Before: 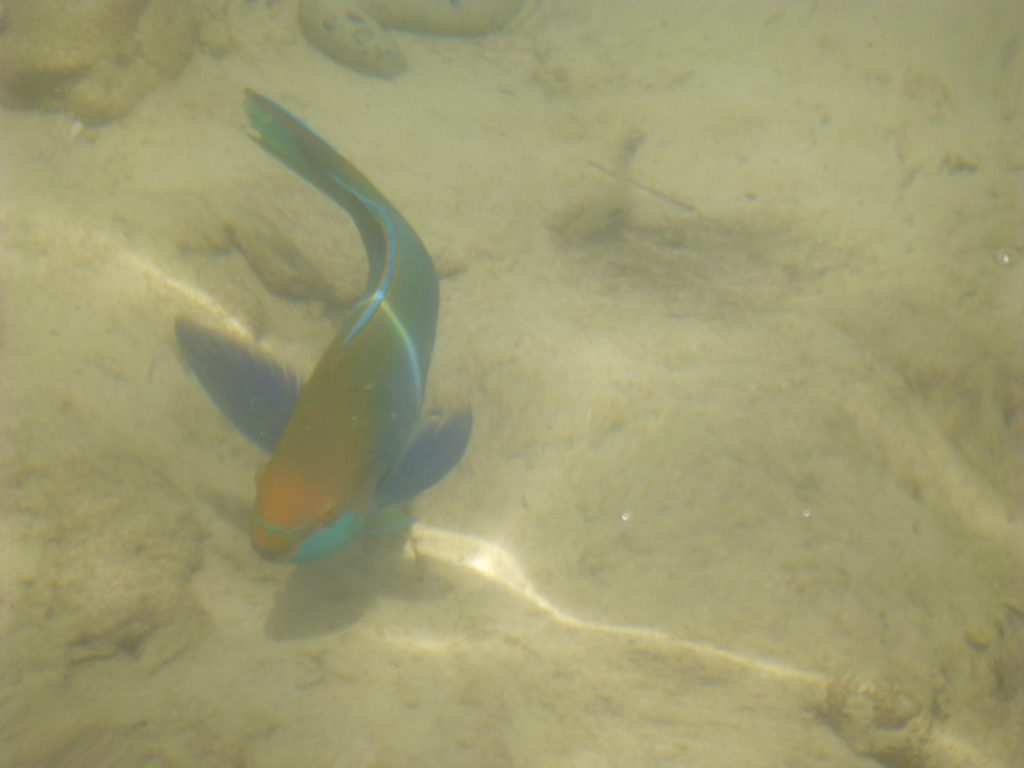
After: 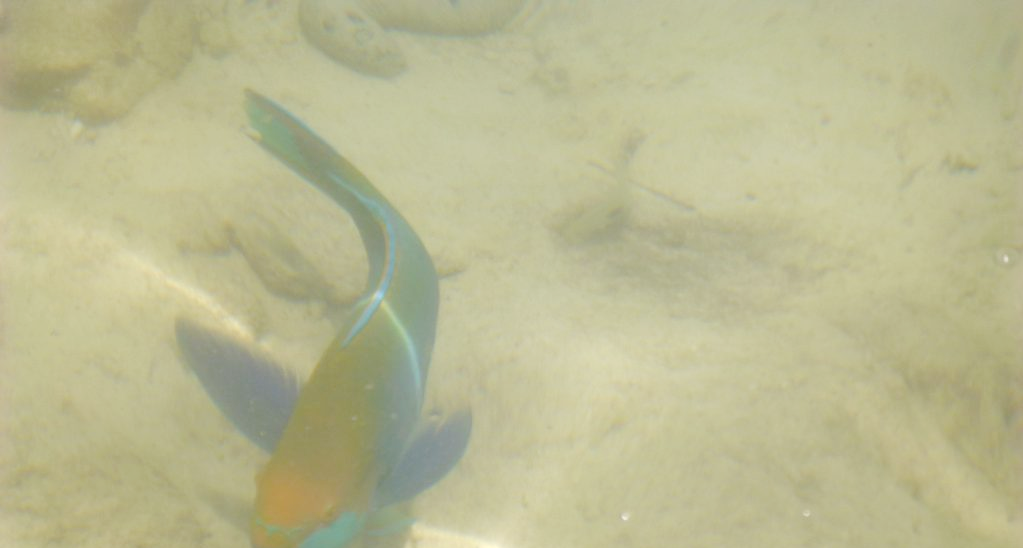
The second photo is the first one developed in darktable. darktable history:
color balance: contrast 10%
crop: bottom 28.576%
base curve: curves: ch0 [(0, 0) (0.158, 0.273) (0.879, 0.895) (1, 1)], preserve colors none
